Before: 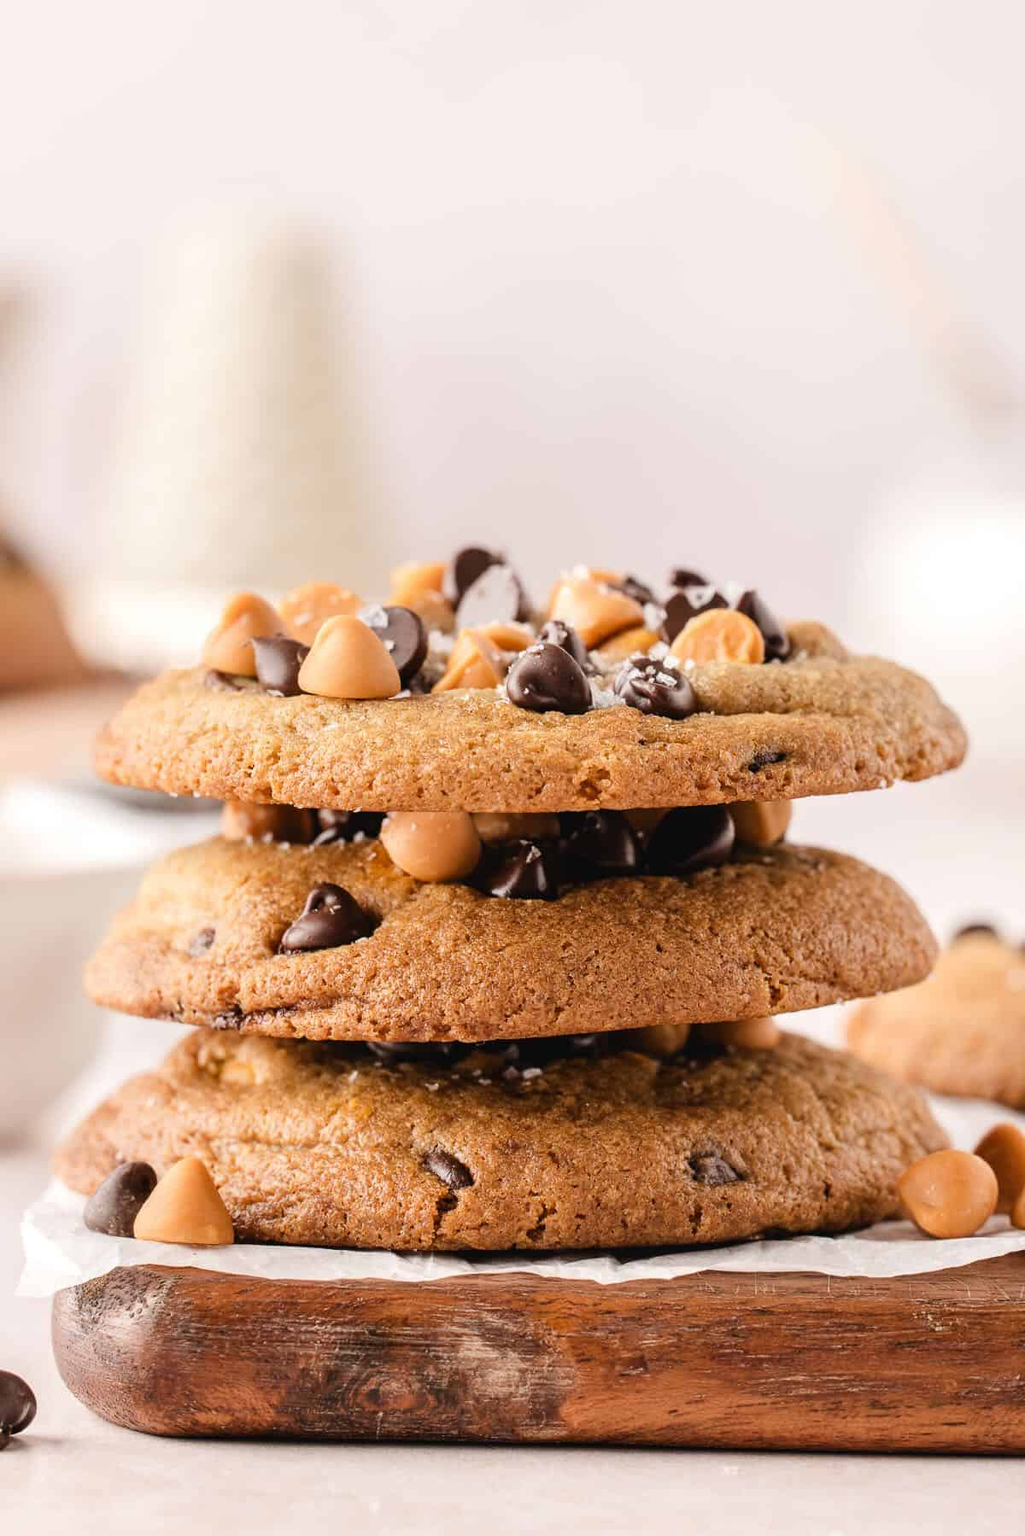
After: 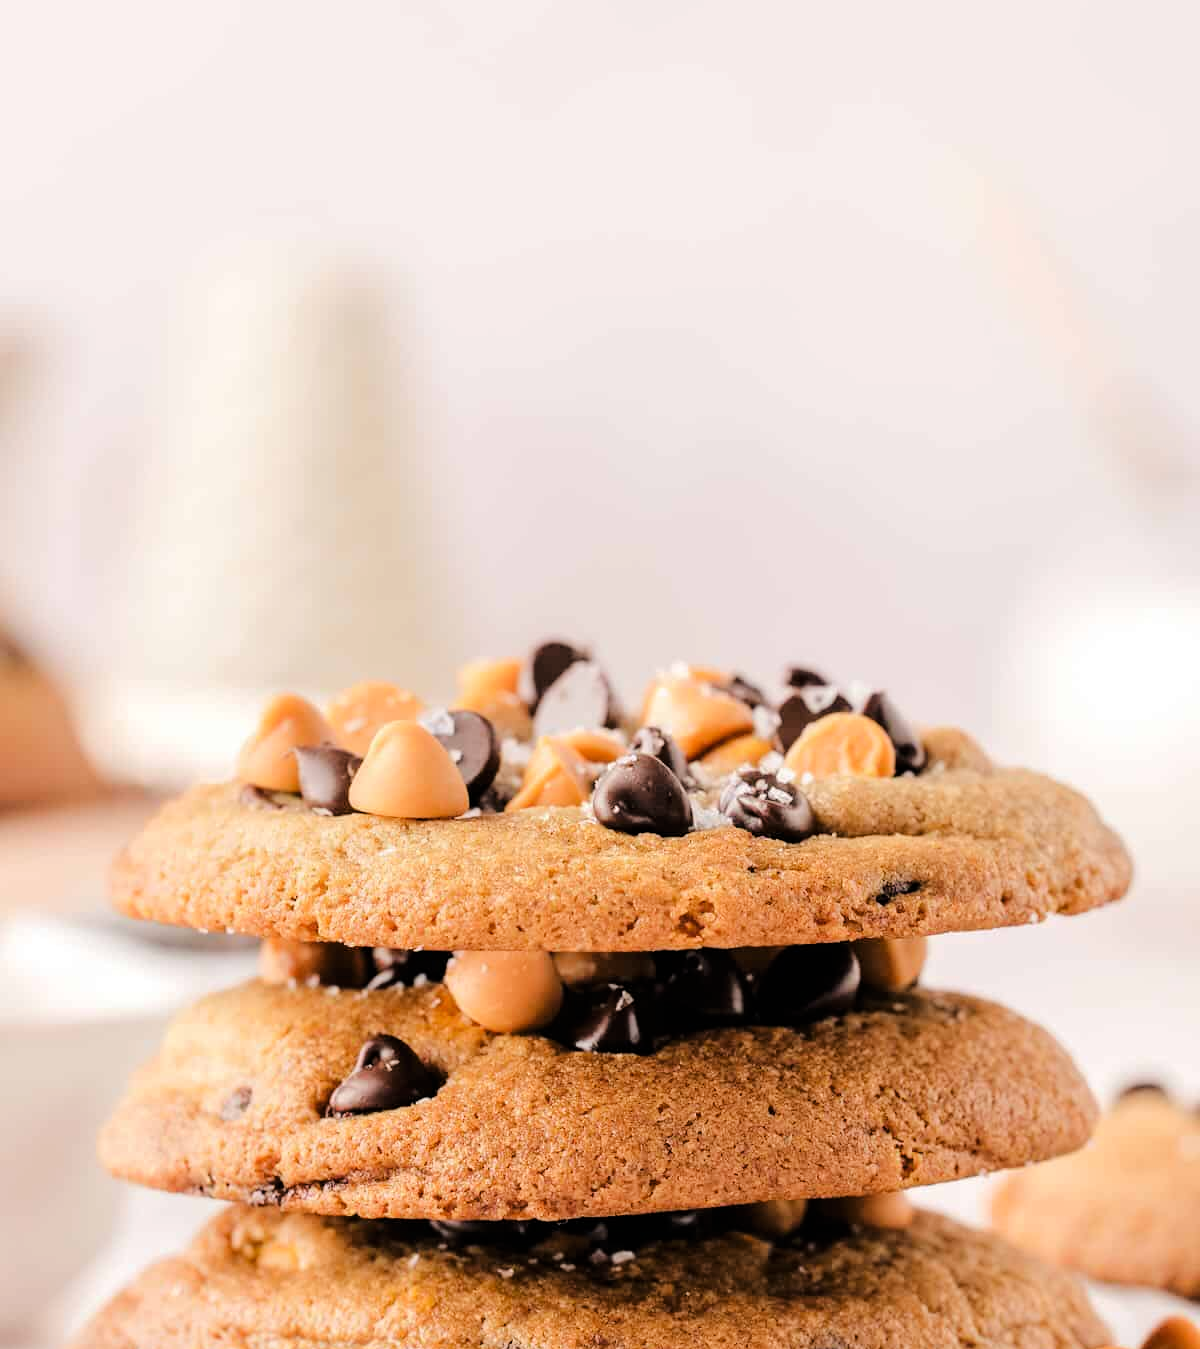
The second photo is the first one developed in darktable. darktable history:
crop: bottom 24.988%
tone curve: curves: ch0 [(0, 0) (0.004, 0) (0.133, 0.076) (0.325, 0.362) (0.879, 0.885) (1, 1)], color space Lab, linked channels, preserve colors none
